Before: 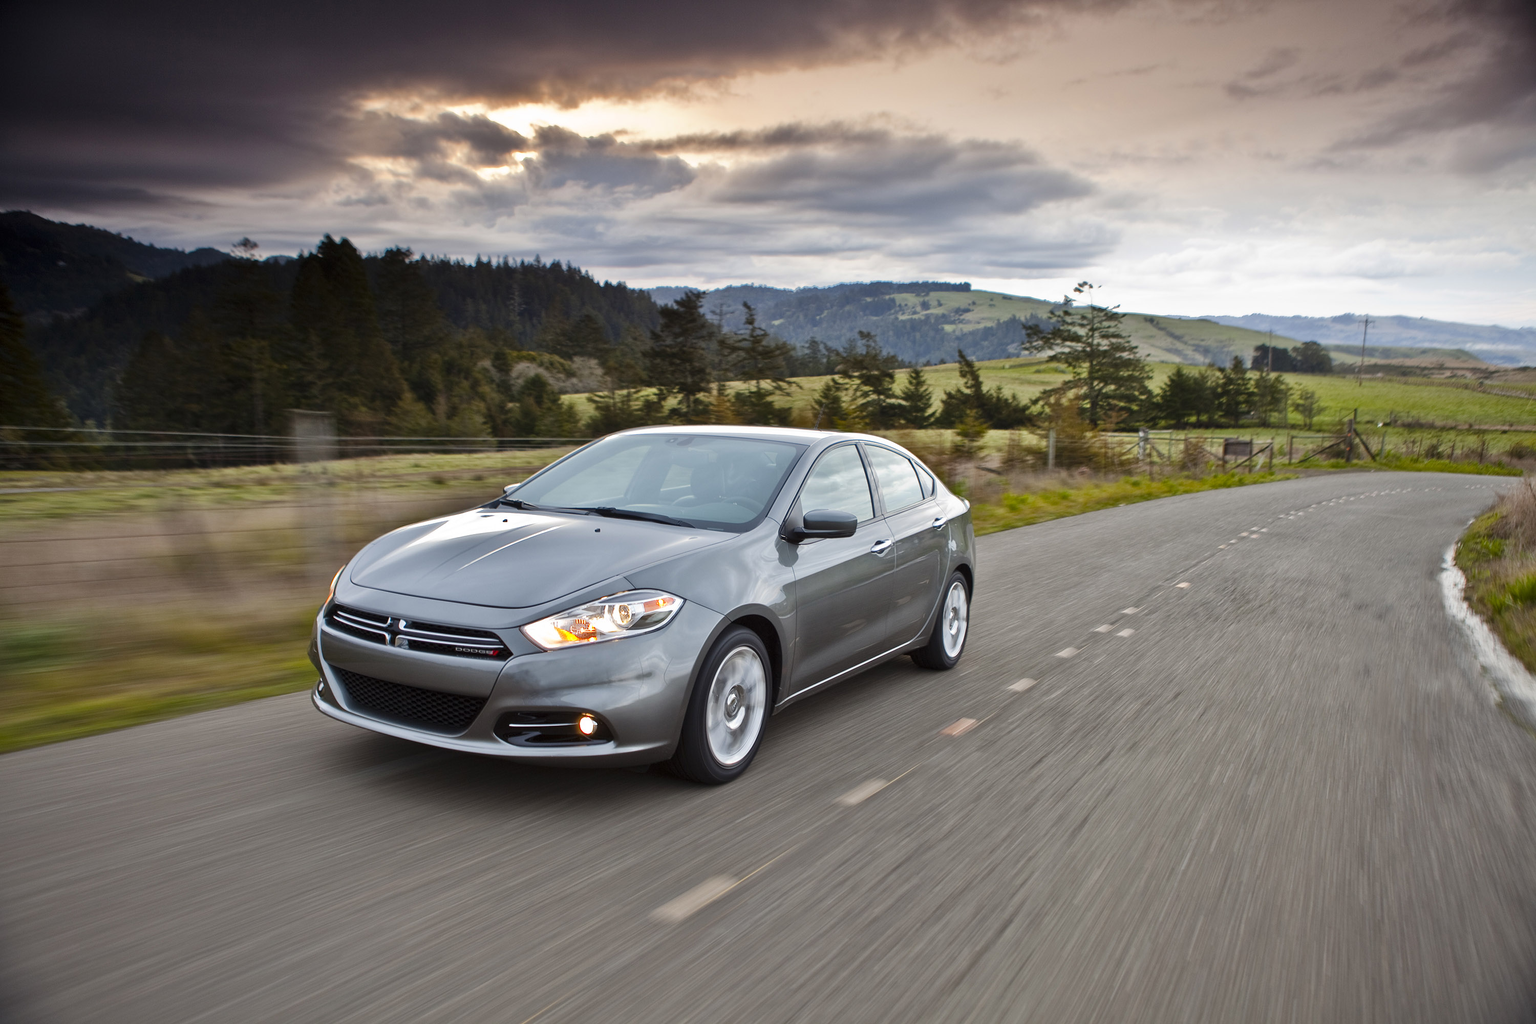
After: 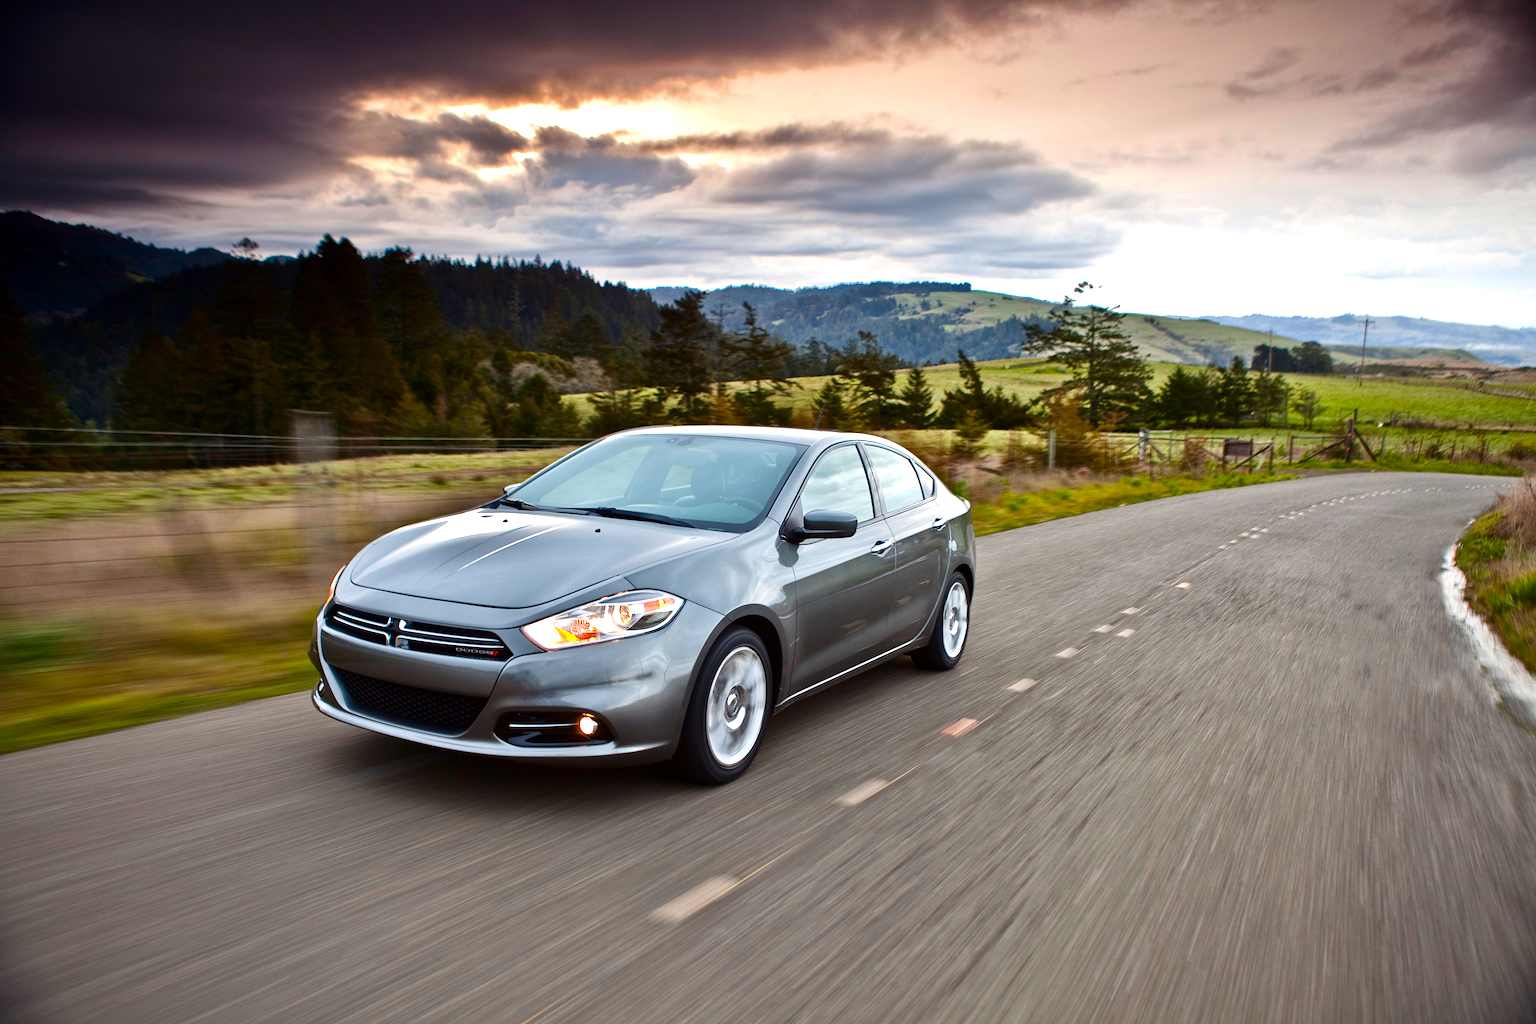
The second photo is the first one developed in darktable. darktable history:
contrast brightness saturation: contrast 0.12, brightness -0.12, saturation 0.2
exposure: black level correction 0, exposure 1.1 EV, compensate exposure bias true, compensate highlight preservation false
